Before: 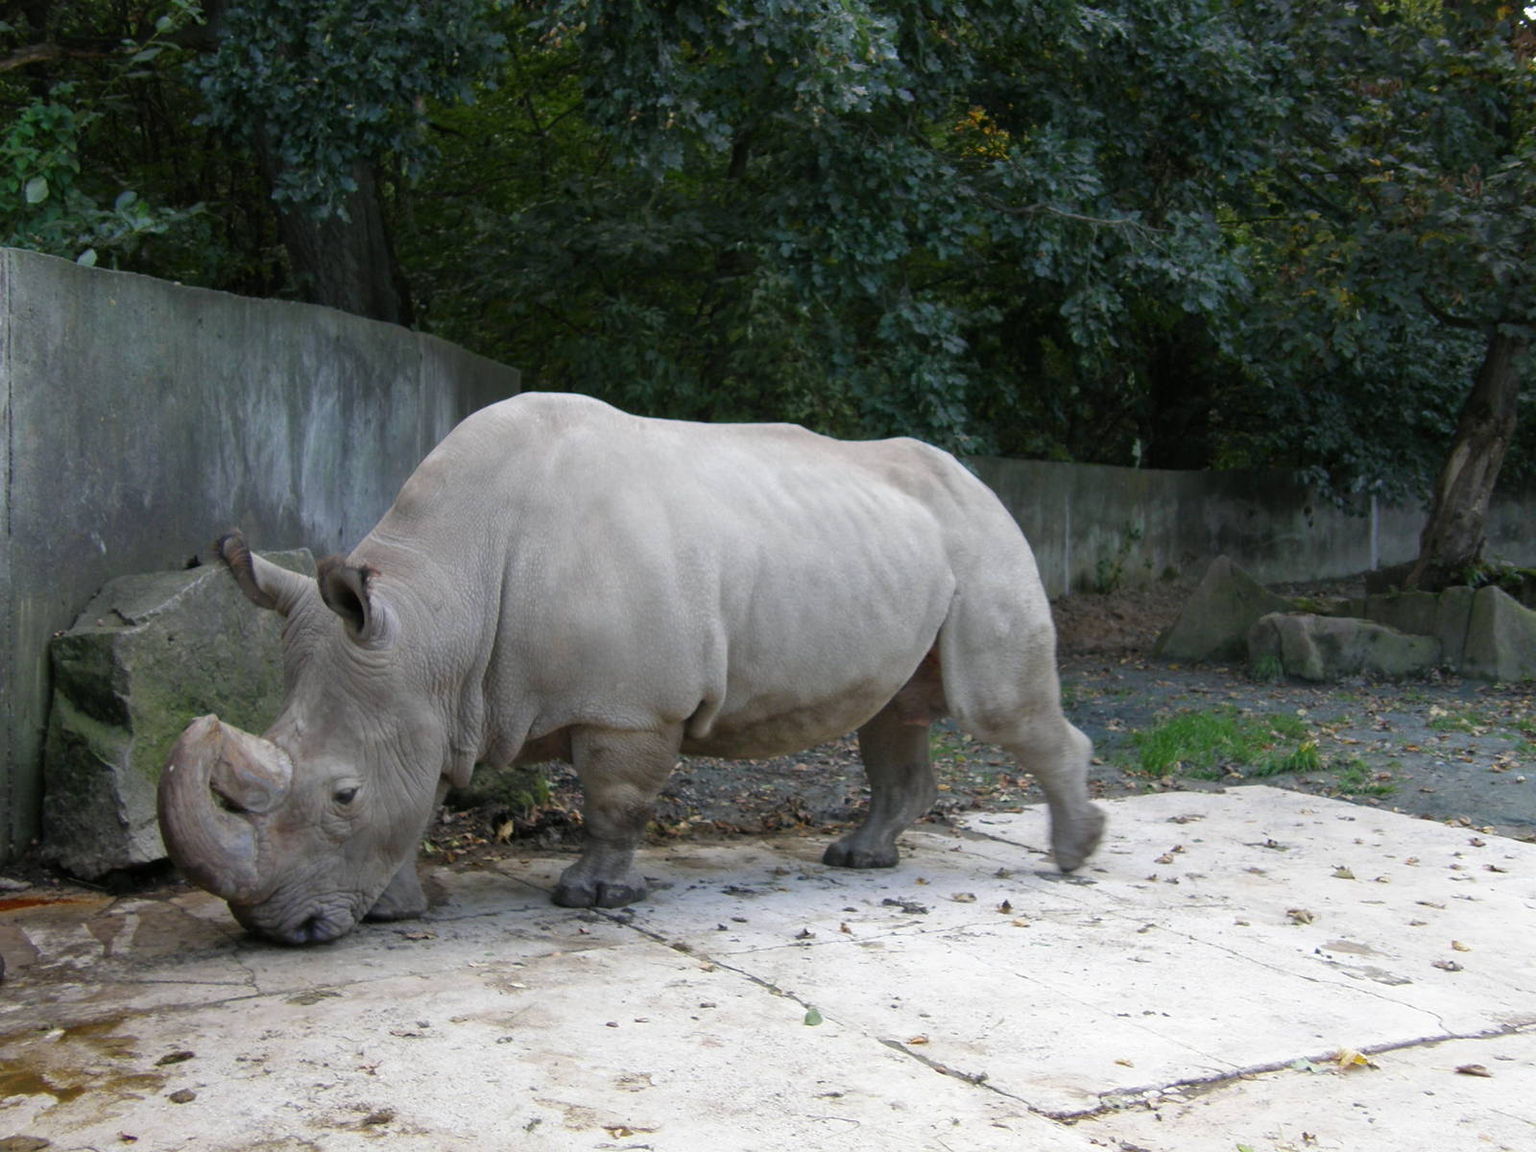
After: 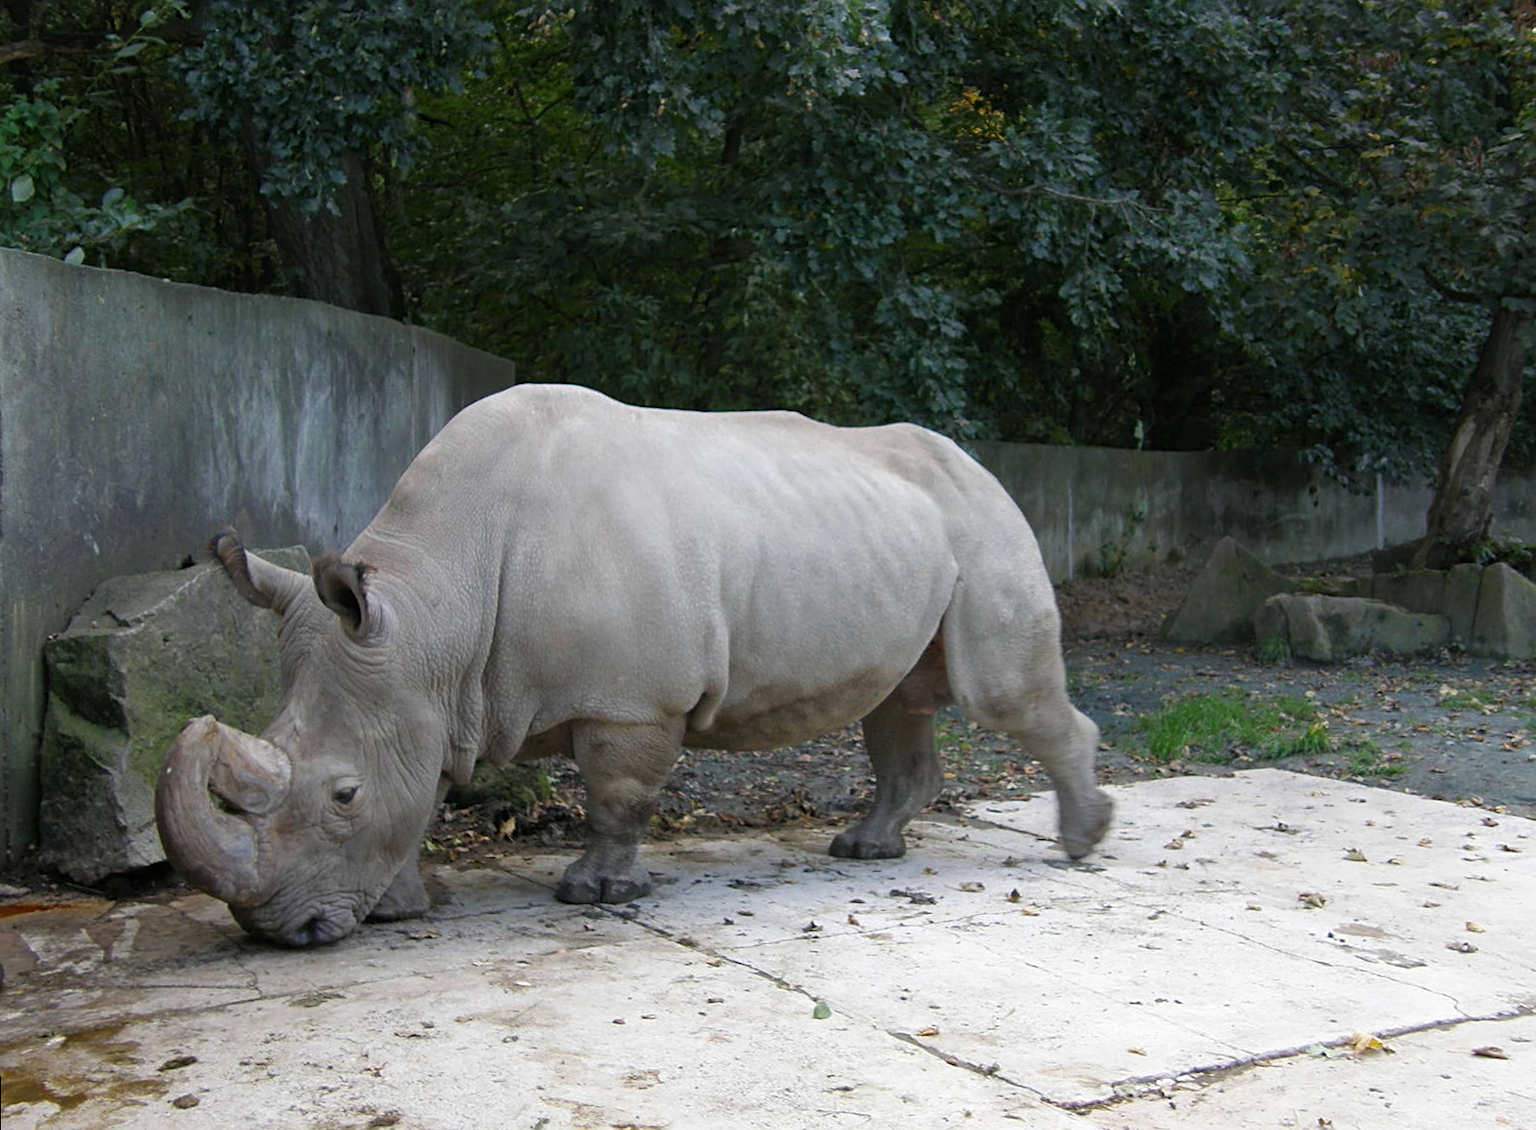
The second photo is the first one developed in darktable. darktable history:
sharpen: radius 2.529, amount 0.323
rotate and perspective: rotation -1°, crop left 0.011, crop right 0.989, crop top 0.025, crop bottom 0.975
